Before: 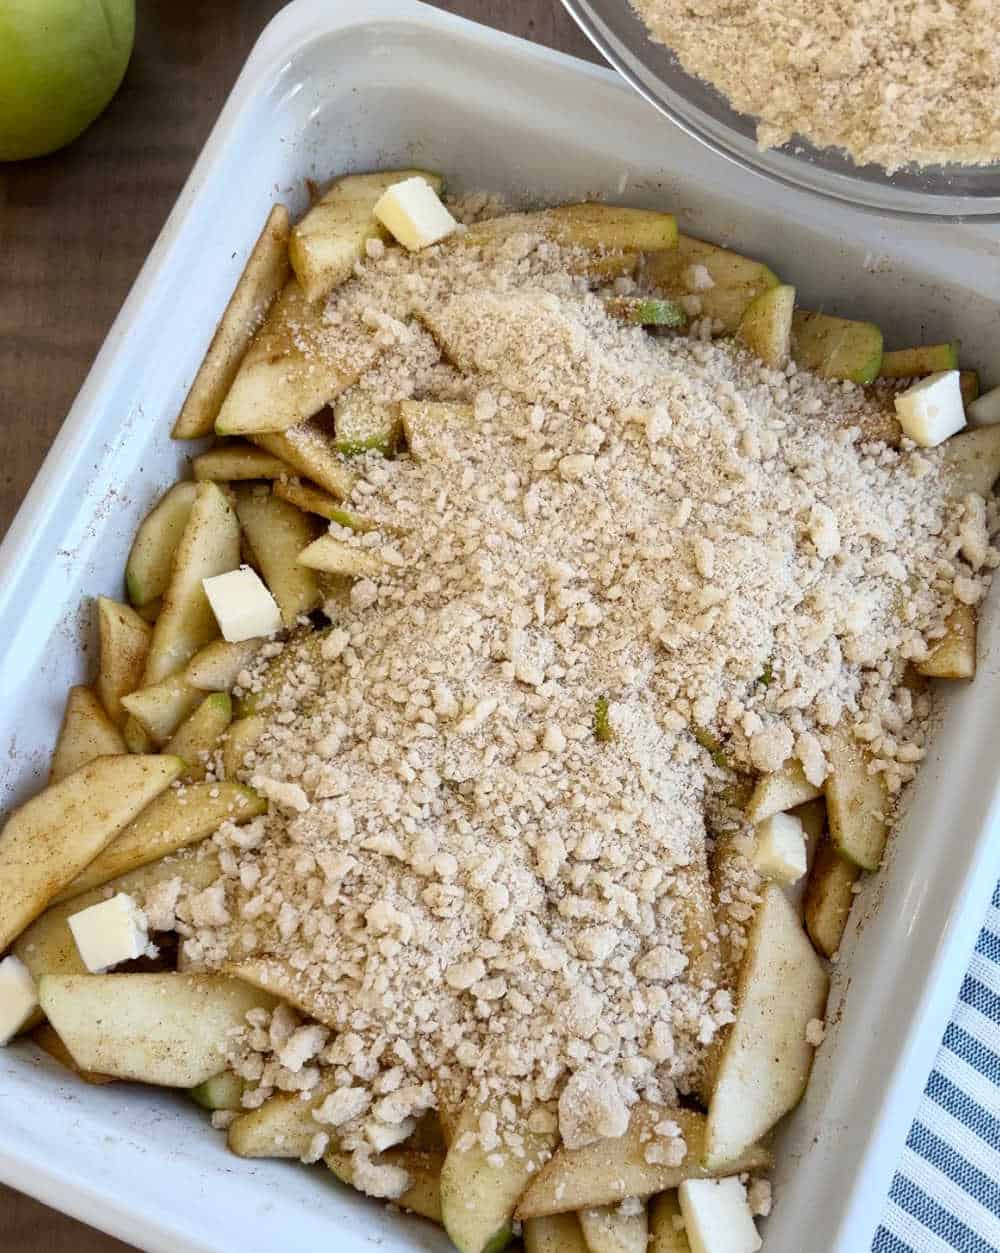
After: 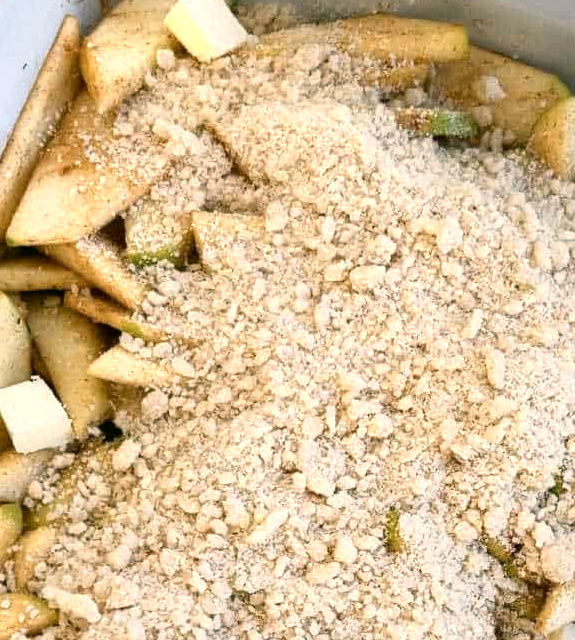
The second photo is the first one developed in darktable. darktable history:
crop: left 20.911%, top 15.142%, right 21.579%, bottom 33.702%
color zones: curves: ch0 [(0.018, 0.548) (0.197, 0.654) (0.425, 0.447) (0.605, 0.658) (0.732, 0.579)]; ch1 [(0.105, 0.531) (0.224, 0.531) (0.386, 0.39) (0.618, 0.456) (0.732, 0.456) (0.956, 0.421)]; ch2 [(0.039, 0.583) (0.215, 0.465) (0.399, 0.544) (0.465, 0.548) (0.614, 0.447) (0.724, 0.43) (0.882, 0.623) (0.956, 0.632)]
color correction: highlights a* 4.28, highlights b* 4.93, shadows a* -7.2, shadows b* 4.67
